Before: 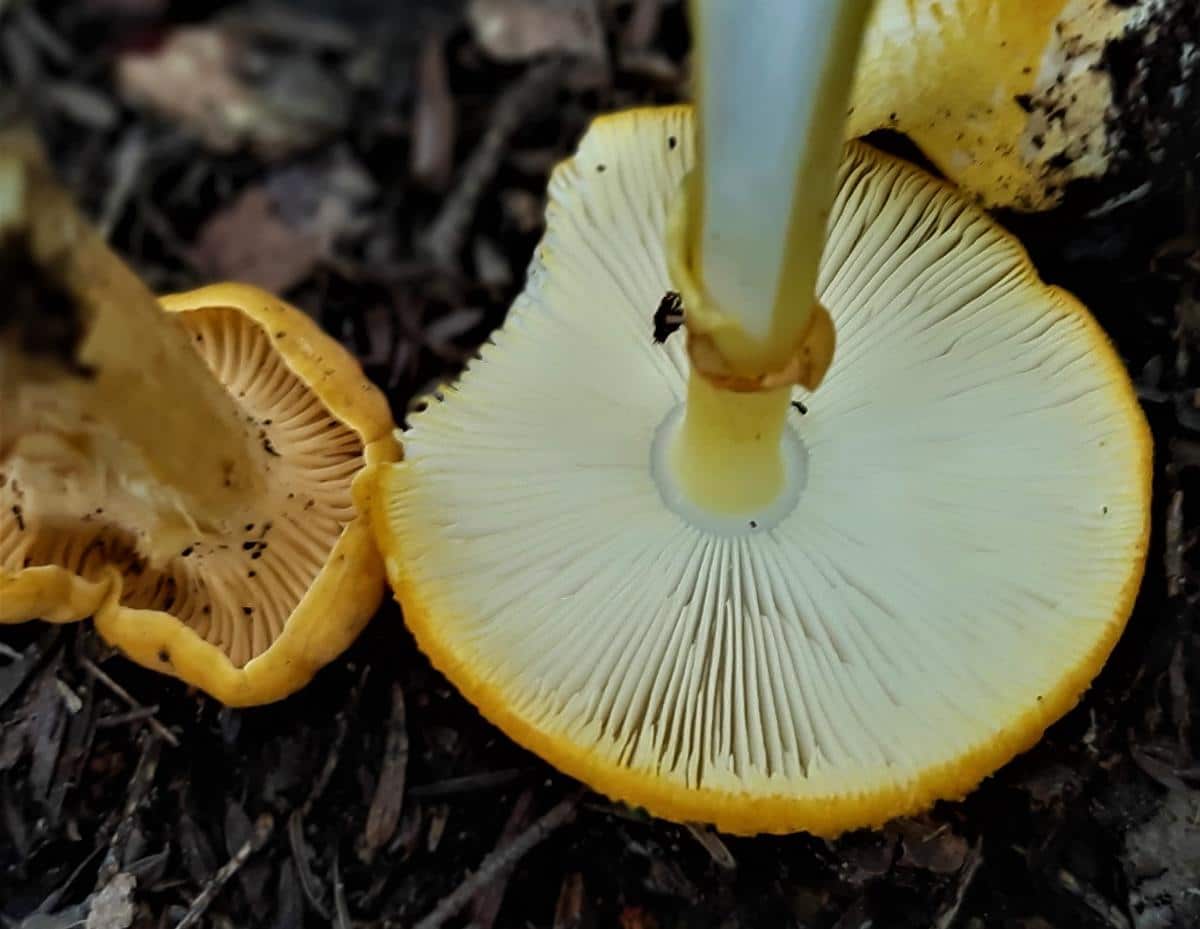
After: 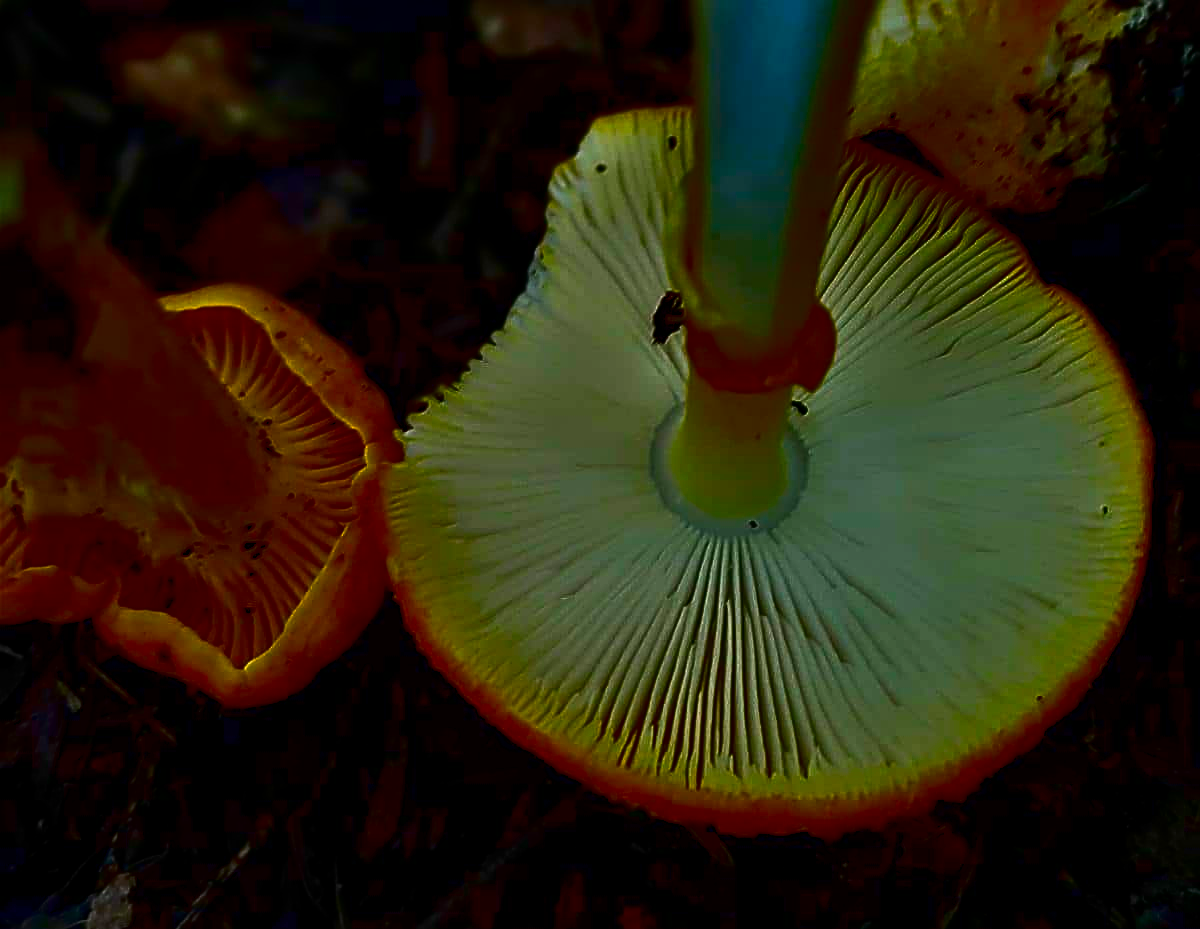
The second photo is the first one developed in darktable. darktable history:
color balance rgb: global vibrance 1%, saturation formula JzAzBz (2021)
sharpen: on, module defaults
contrast brightness saturation: brightness -1, saturation 1
